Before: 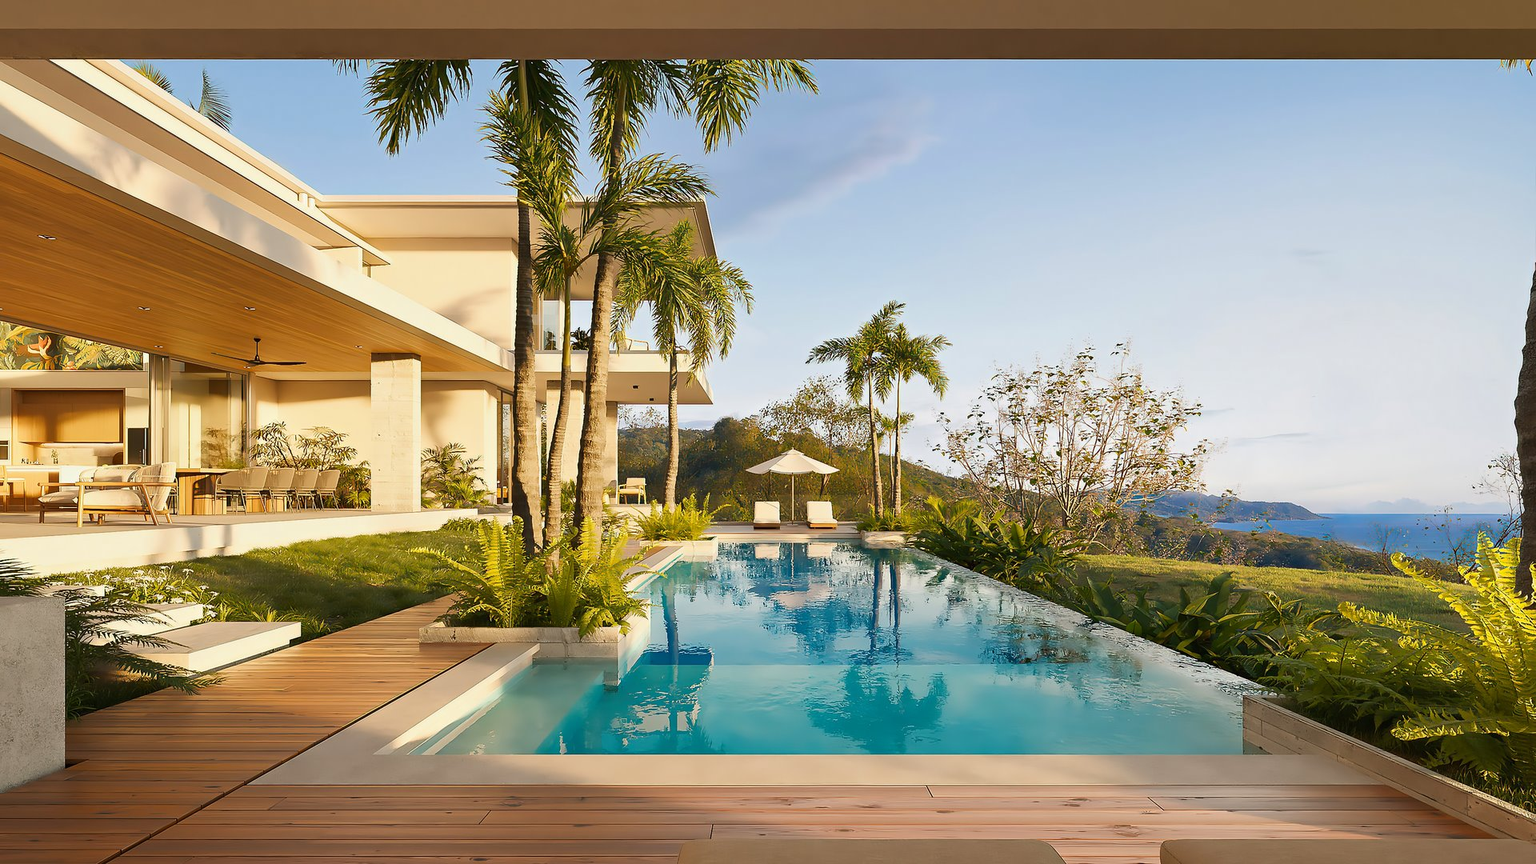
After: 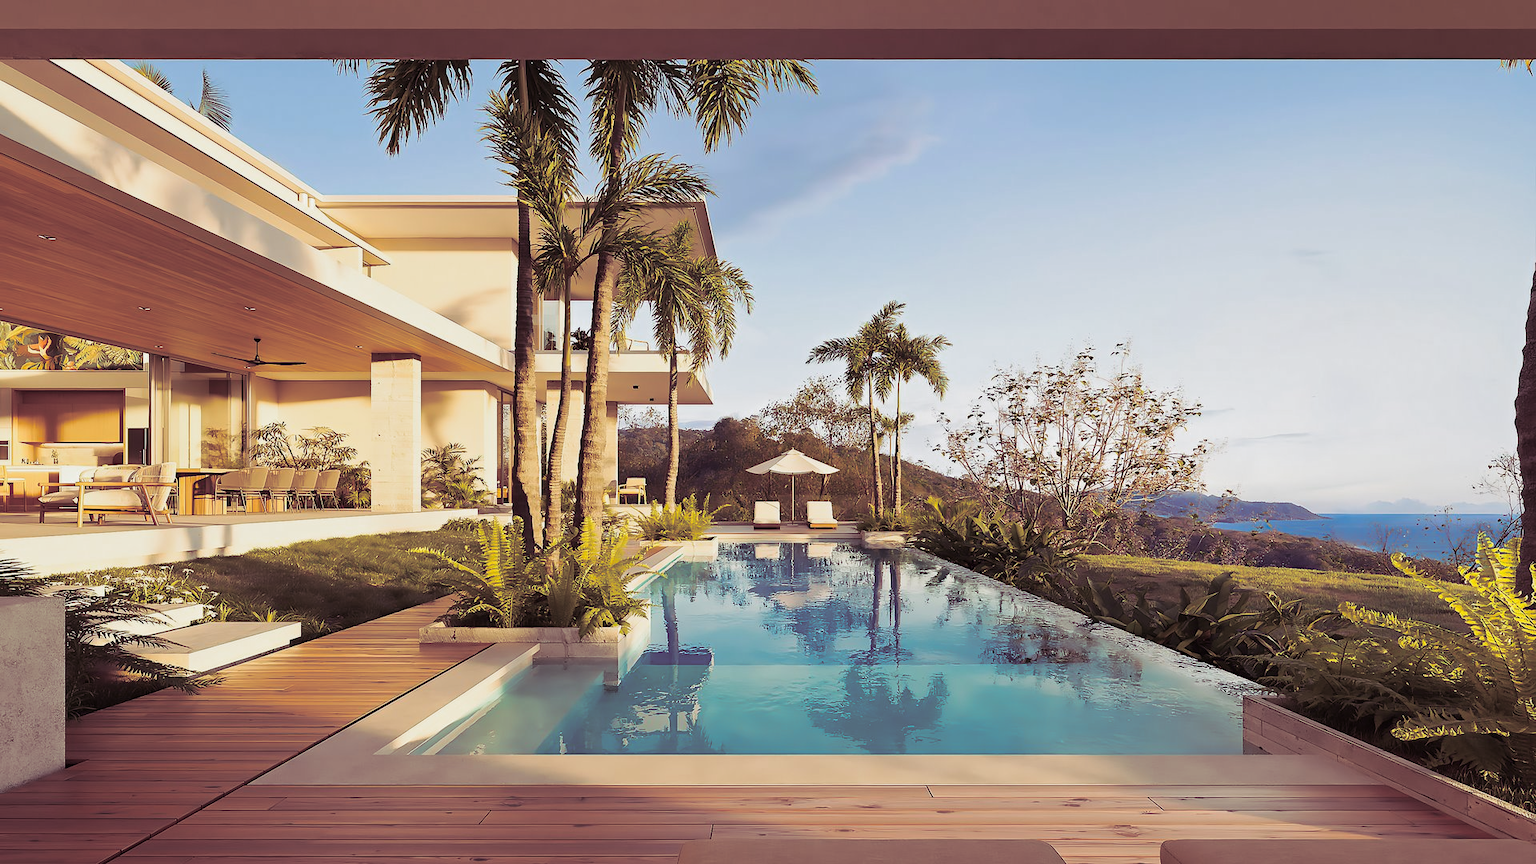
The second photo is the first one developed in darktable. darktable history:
exposure: exposure -0.04 EV, compensate highlight preservation false
split-toning: shadows › hue 316.8°, shadows › saturation 0.47, highlights › hue 201.6°, highlights › saturation 0, balance -41.97, compress 28.01%
